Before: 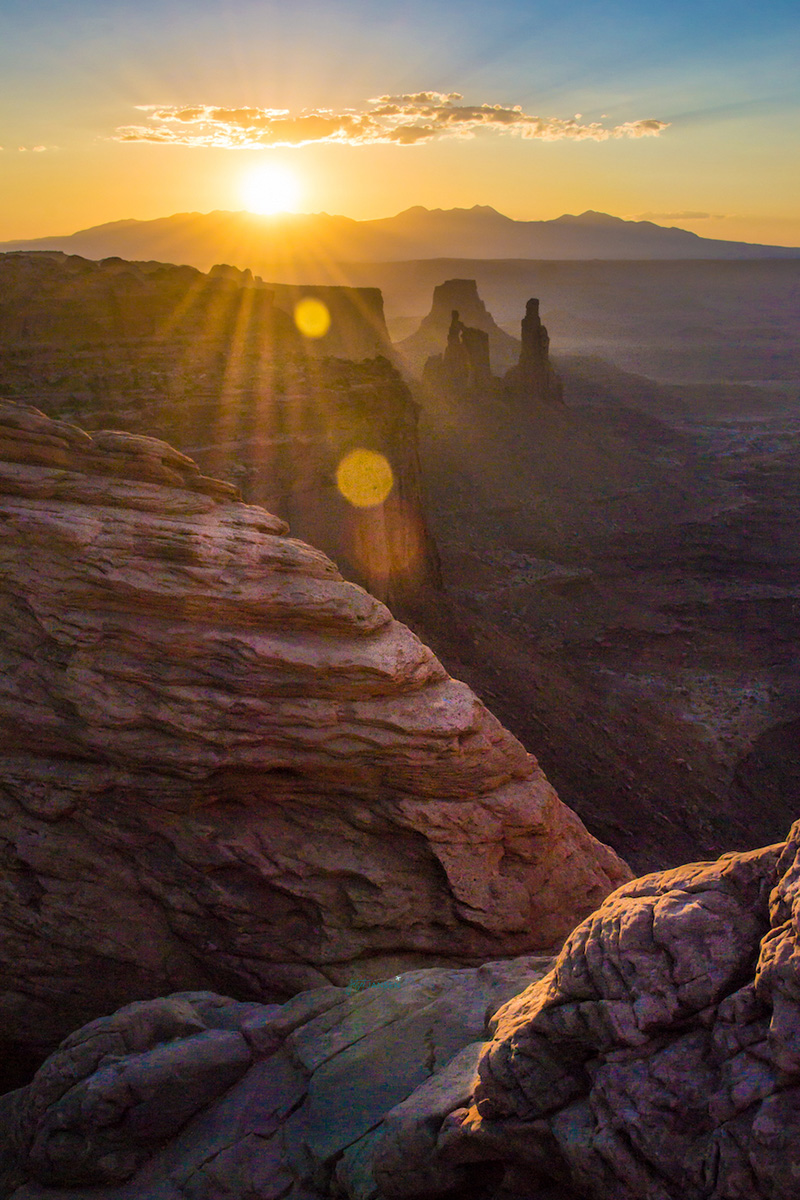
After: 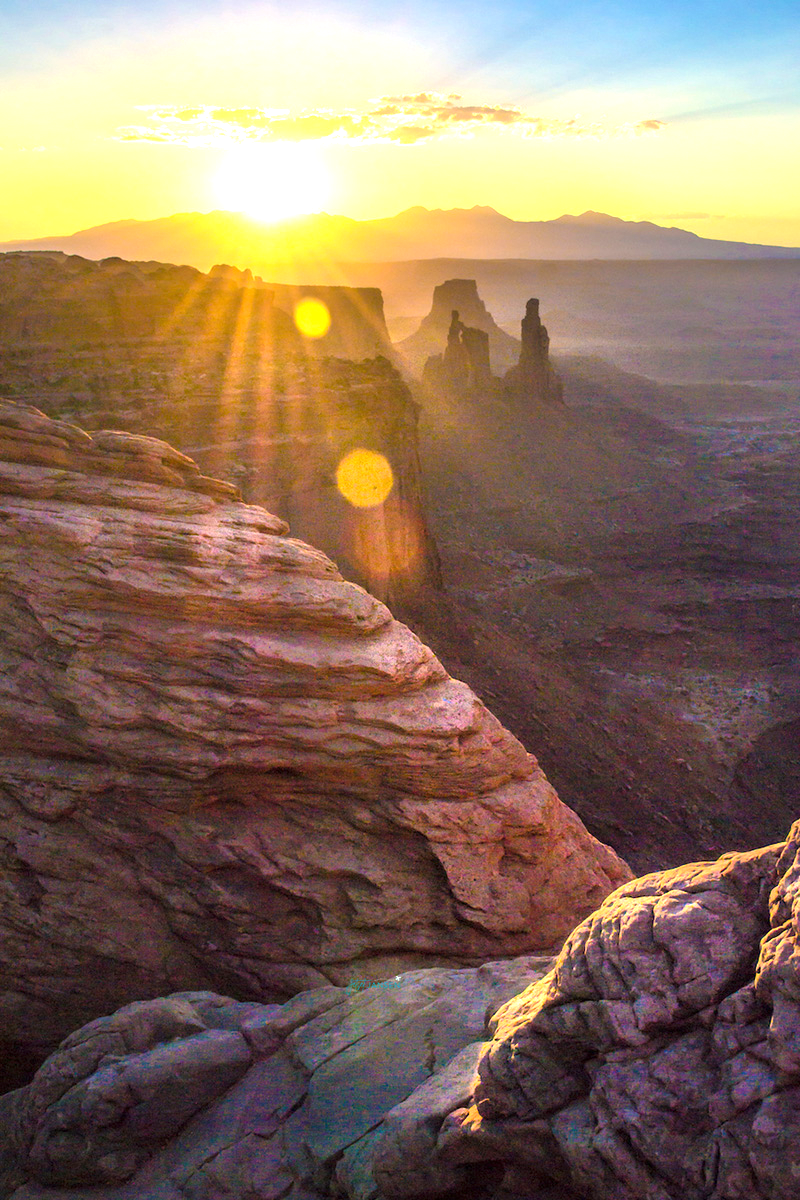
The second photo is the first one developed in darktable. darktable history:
base curve: preserve colors none
exposure: exposure 1.223 EV, compensate highlight preservation false
